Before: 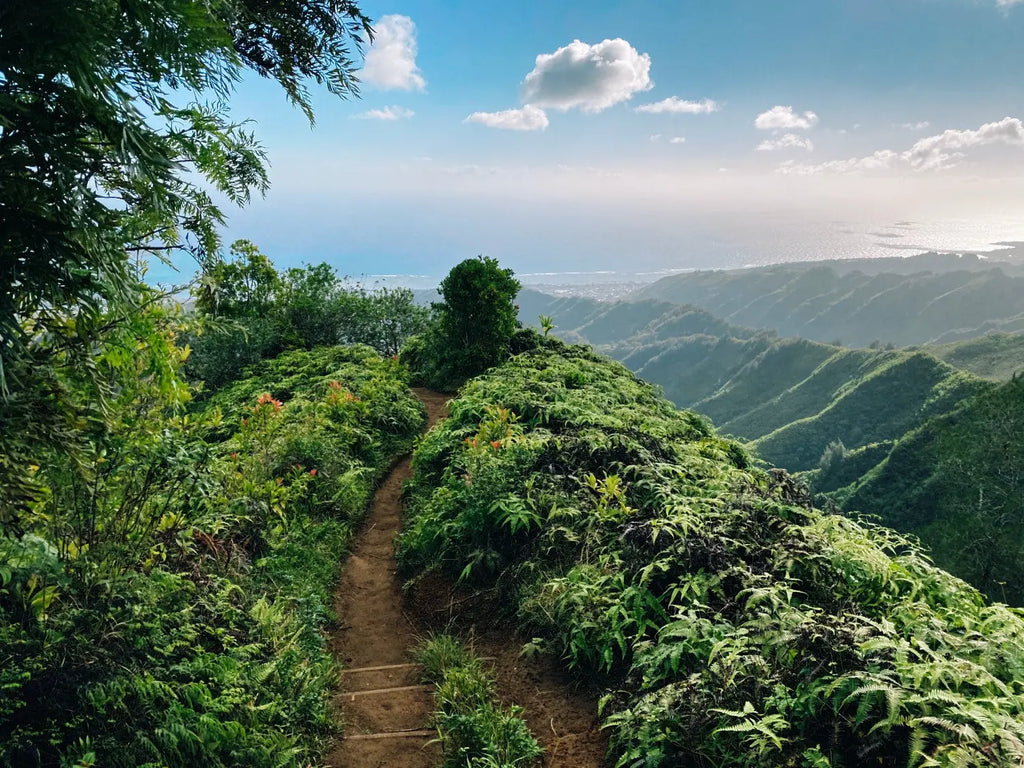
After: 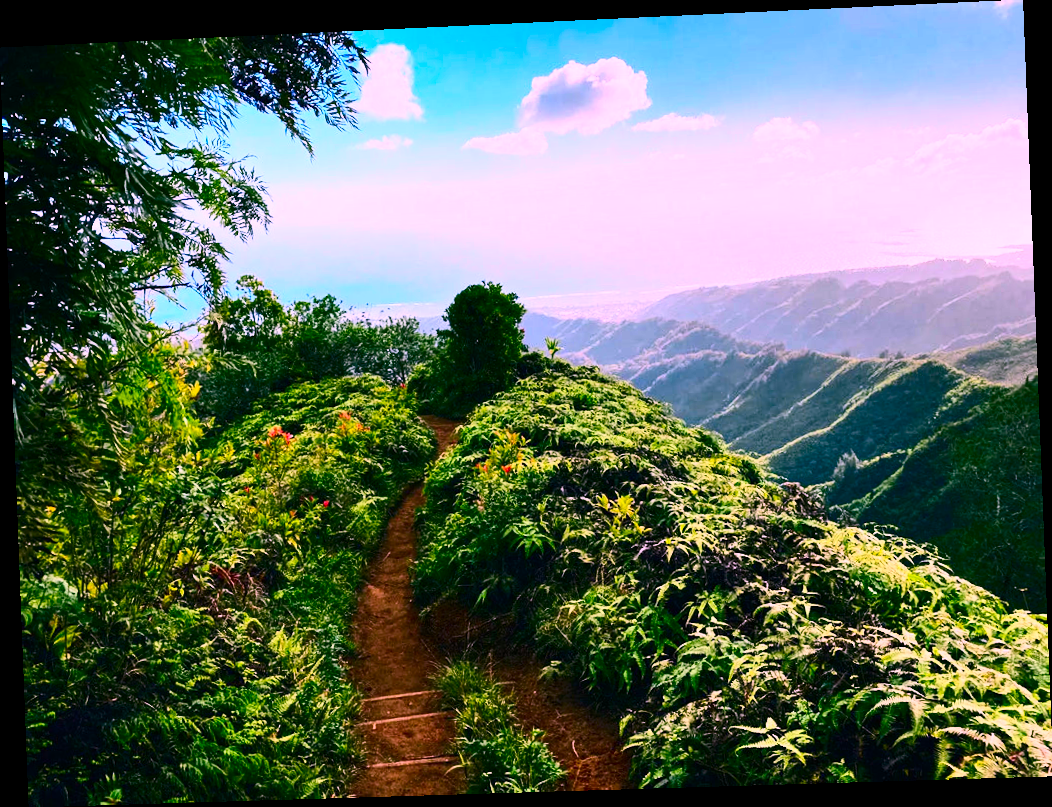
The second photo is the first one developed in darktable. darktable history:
color correction: highlights a* 19.5, highlights b* -11.53, saturation 1.69
contrast brightness saturation: contrast 0.4, brightness 0.1, saturation 0.21
rotate and perspective: rotation -2.22°, lens shift (horizontal) -0.022, automatic cropping off
